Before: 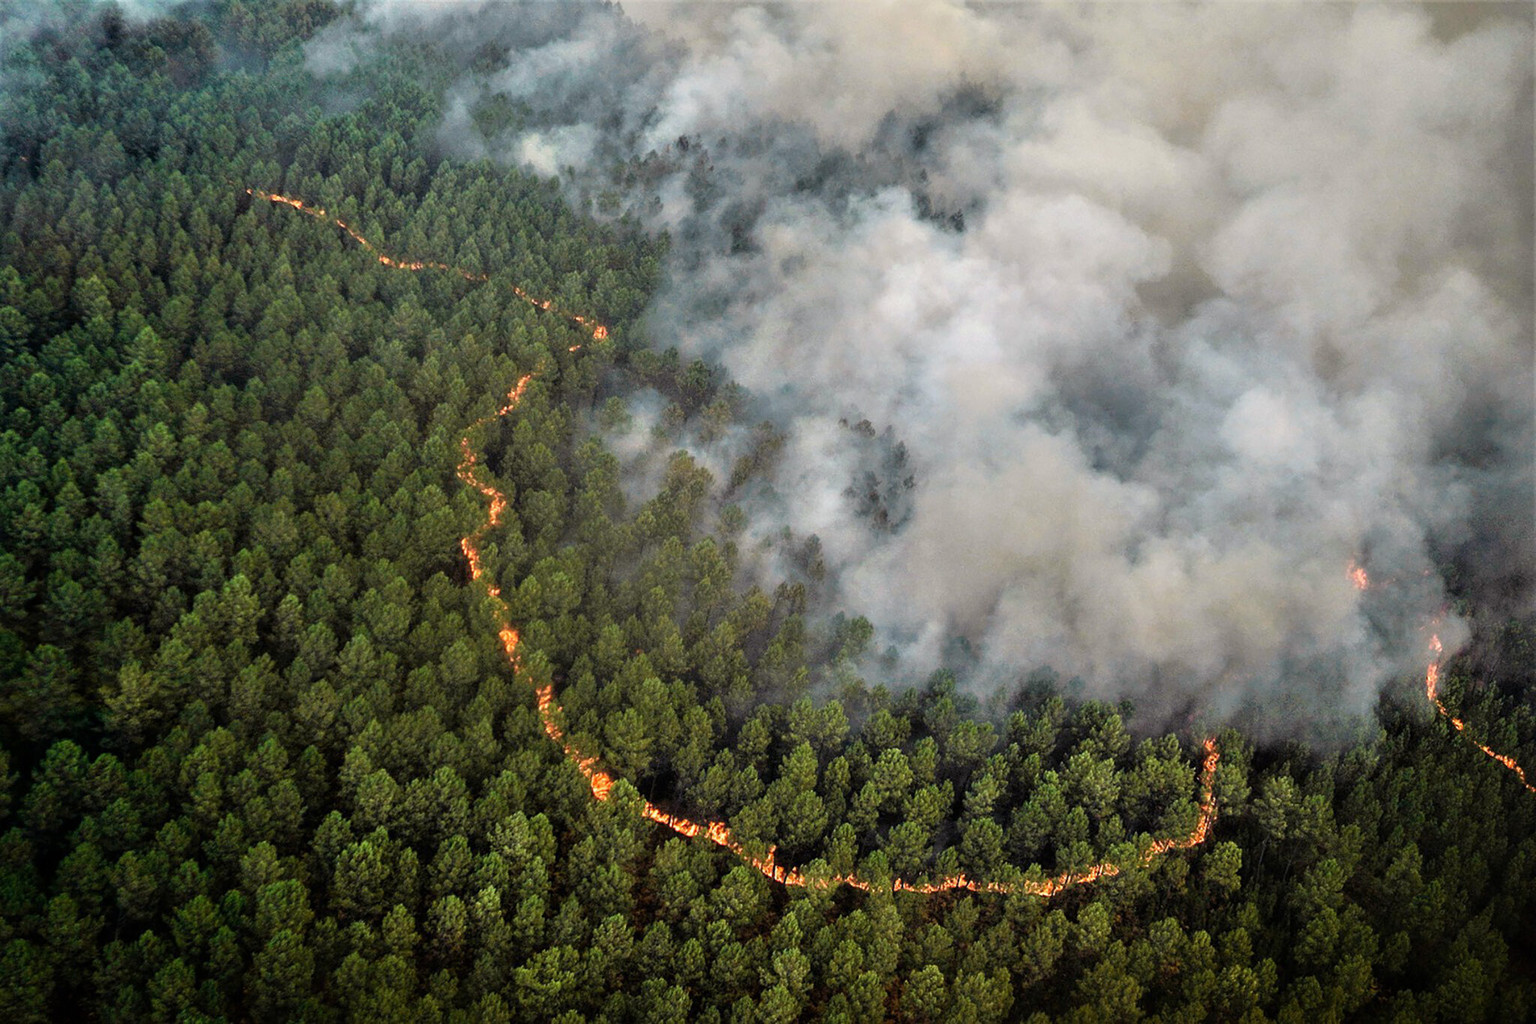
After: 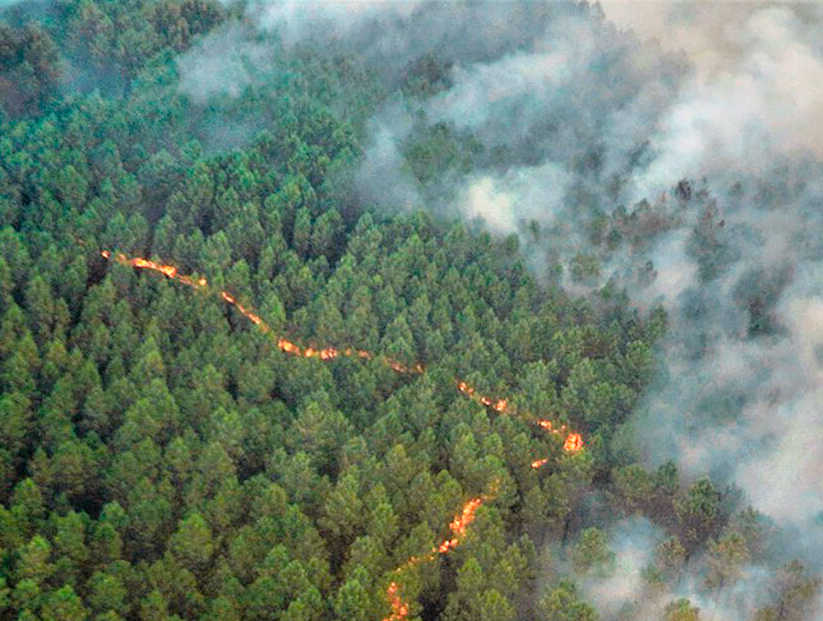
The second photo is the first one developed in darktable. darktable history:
crop and rotate: left 11.089%, top 0.081%, right 48.687%, bottom 54.383%
contrast brightness saturation: brightness 0.089, saturation 0.191
exposure: exposure 0.203 EV, compensate highlight preservation false
